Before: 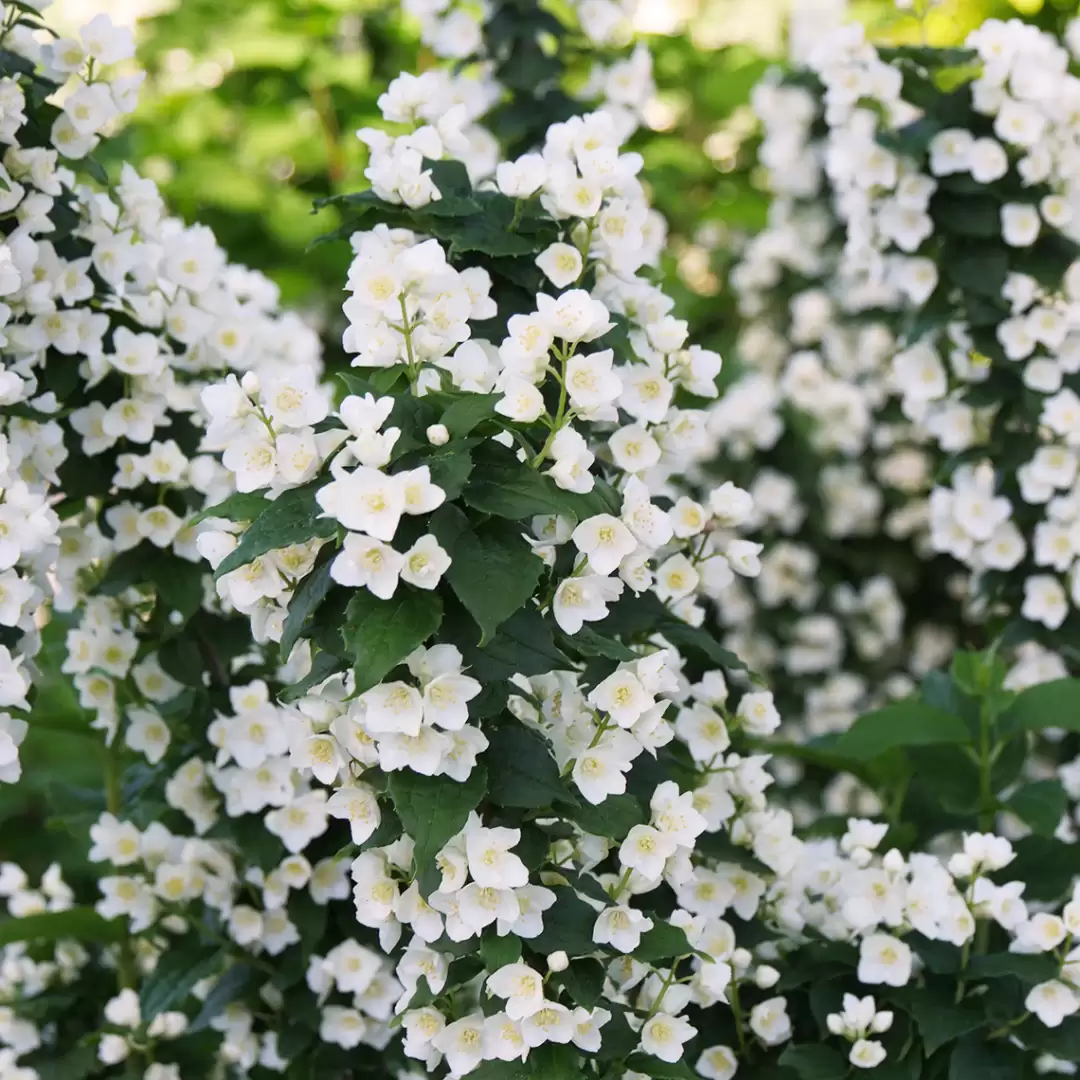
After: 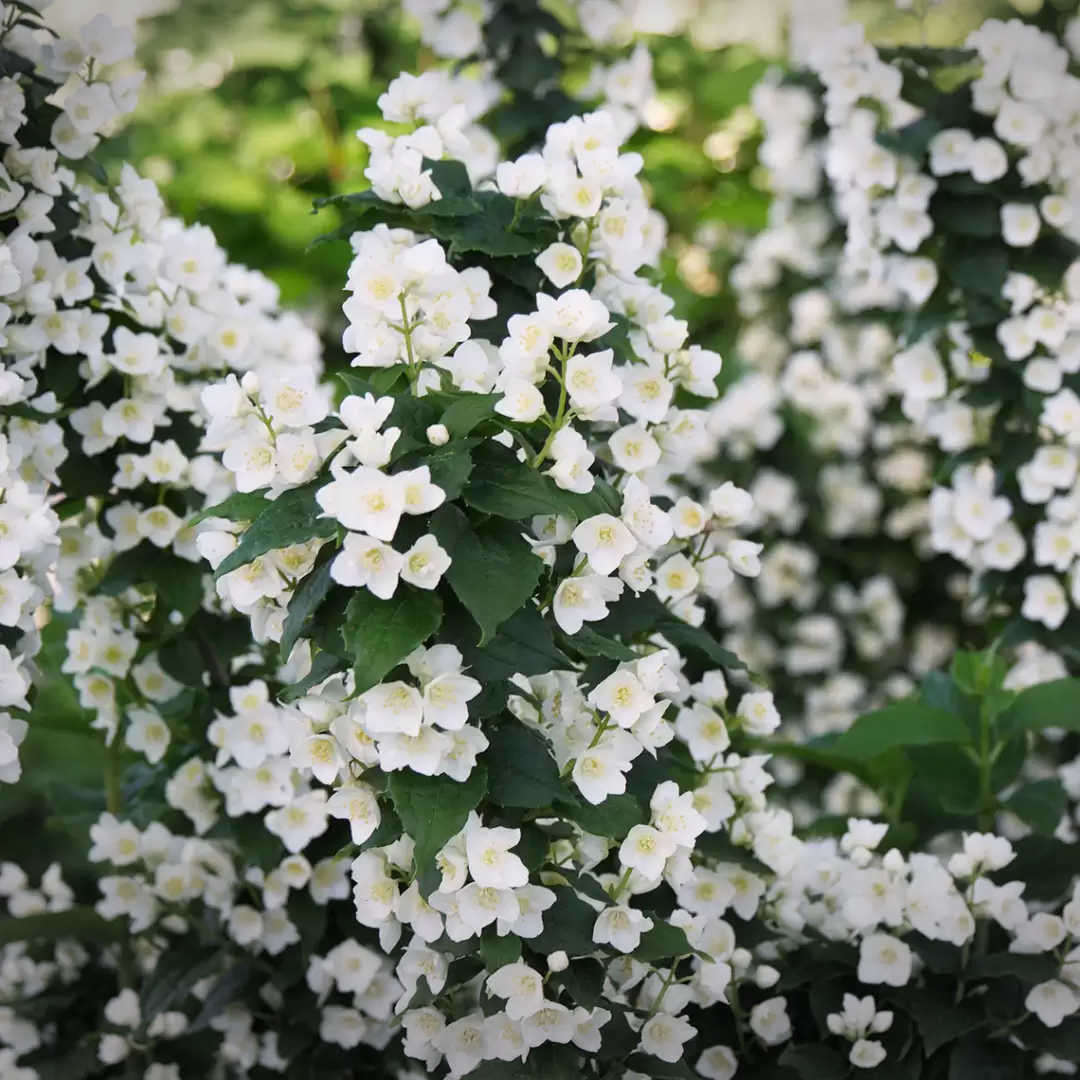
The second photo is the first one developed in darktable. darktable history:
vignetting: fall-off start 100.42%, center (0.036, -0.091), width/height ratio 1.307
